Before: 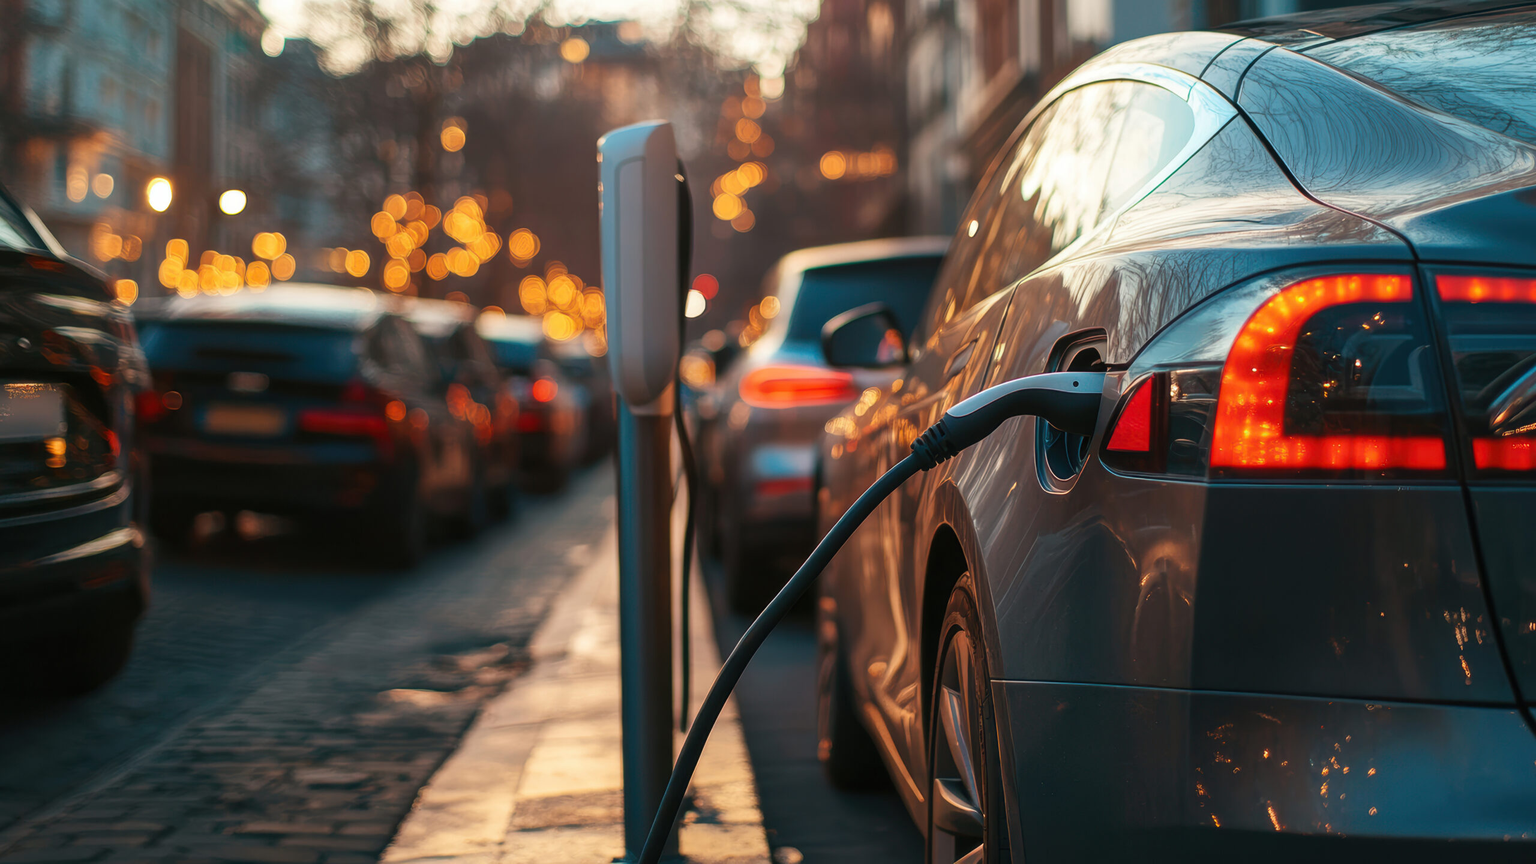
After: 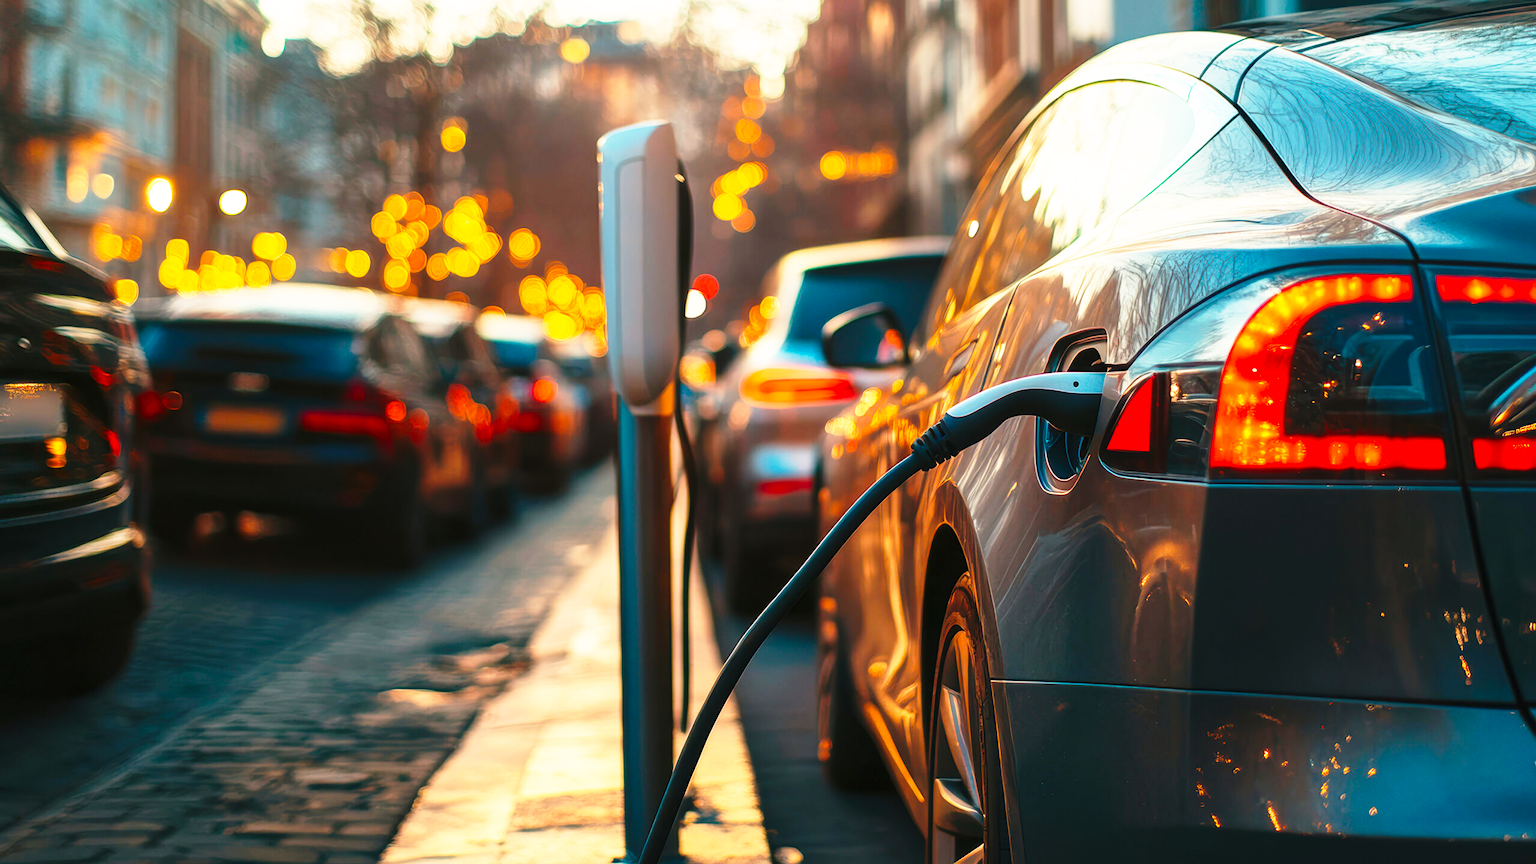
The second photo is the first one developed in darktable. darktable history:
color balance rgb: shadows lift › chroma 0.922%, shadows lift › hue 111.91°, highlights gain › luminance 6.798%, highlights gain › chroma 1.924%, highlights gain › hue 89.03°, perceptual saturation grading › global saturation 25.572%, global vibrance -16.744%, contrast -6.529%
base curve: curves: ch0 [(0, 0) (0.026, 0.03) (0.109, 0.232) (0.351, 0.748) (0.669, 0.968) (1, 1)], preserve colors none
